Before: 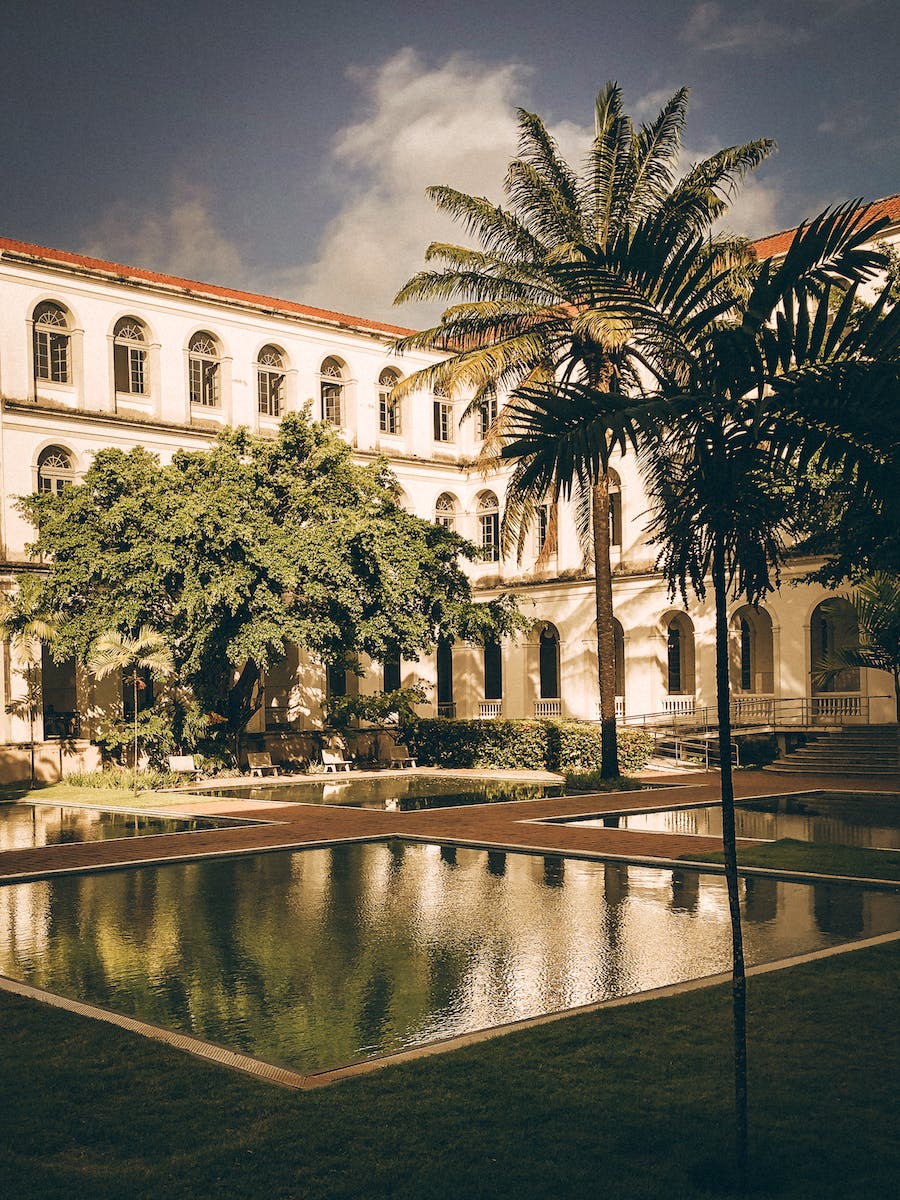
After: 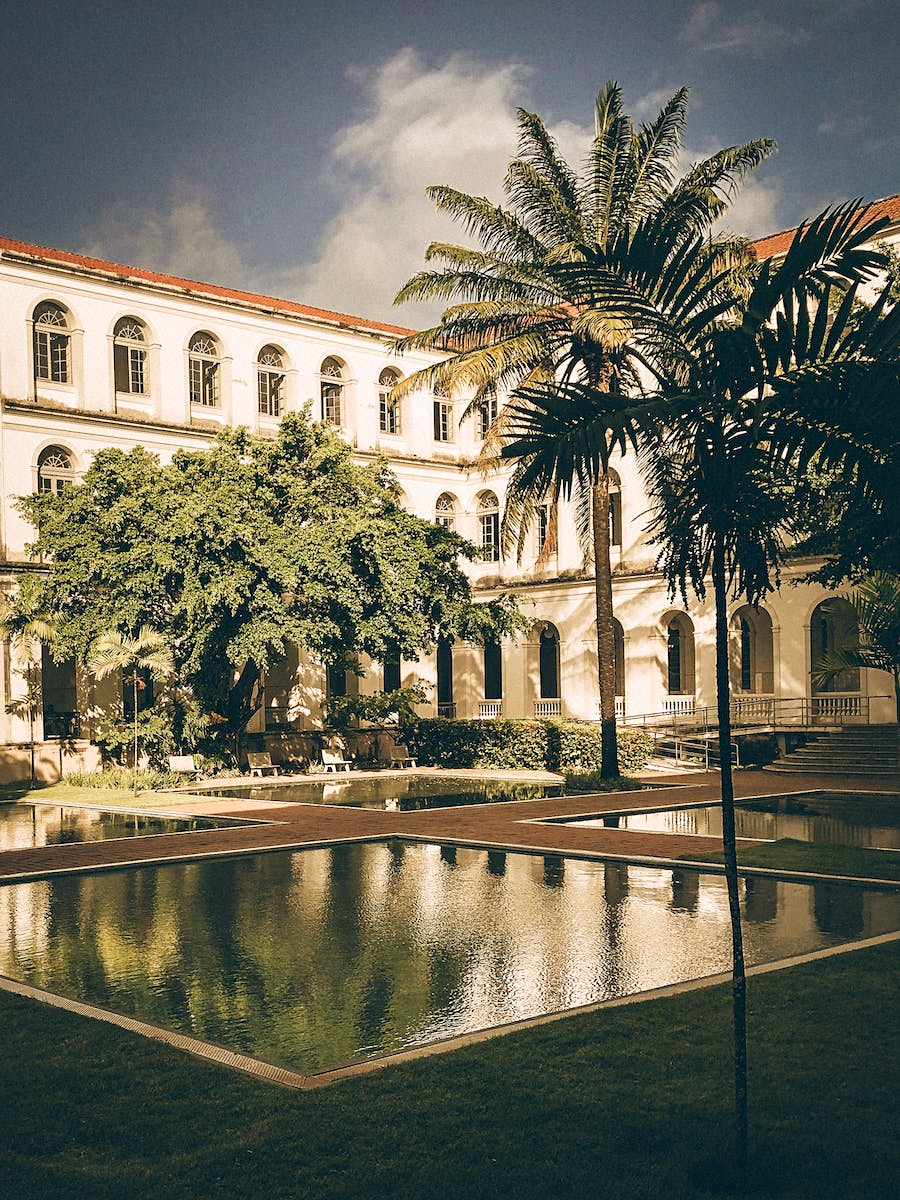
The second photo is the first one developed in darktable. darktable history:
sharpen: amount 0.2
white balance: red 0.986, blue 1.01
contrast brightness saturation: contrast 0.1, brightness 0.02, saturation 0.02
color balance: mode lift, gamma, gain (sRGB), lift [1, 1, 1.022, 1.026]
